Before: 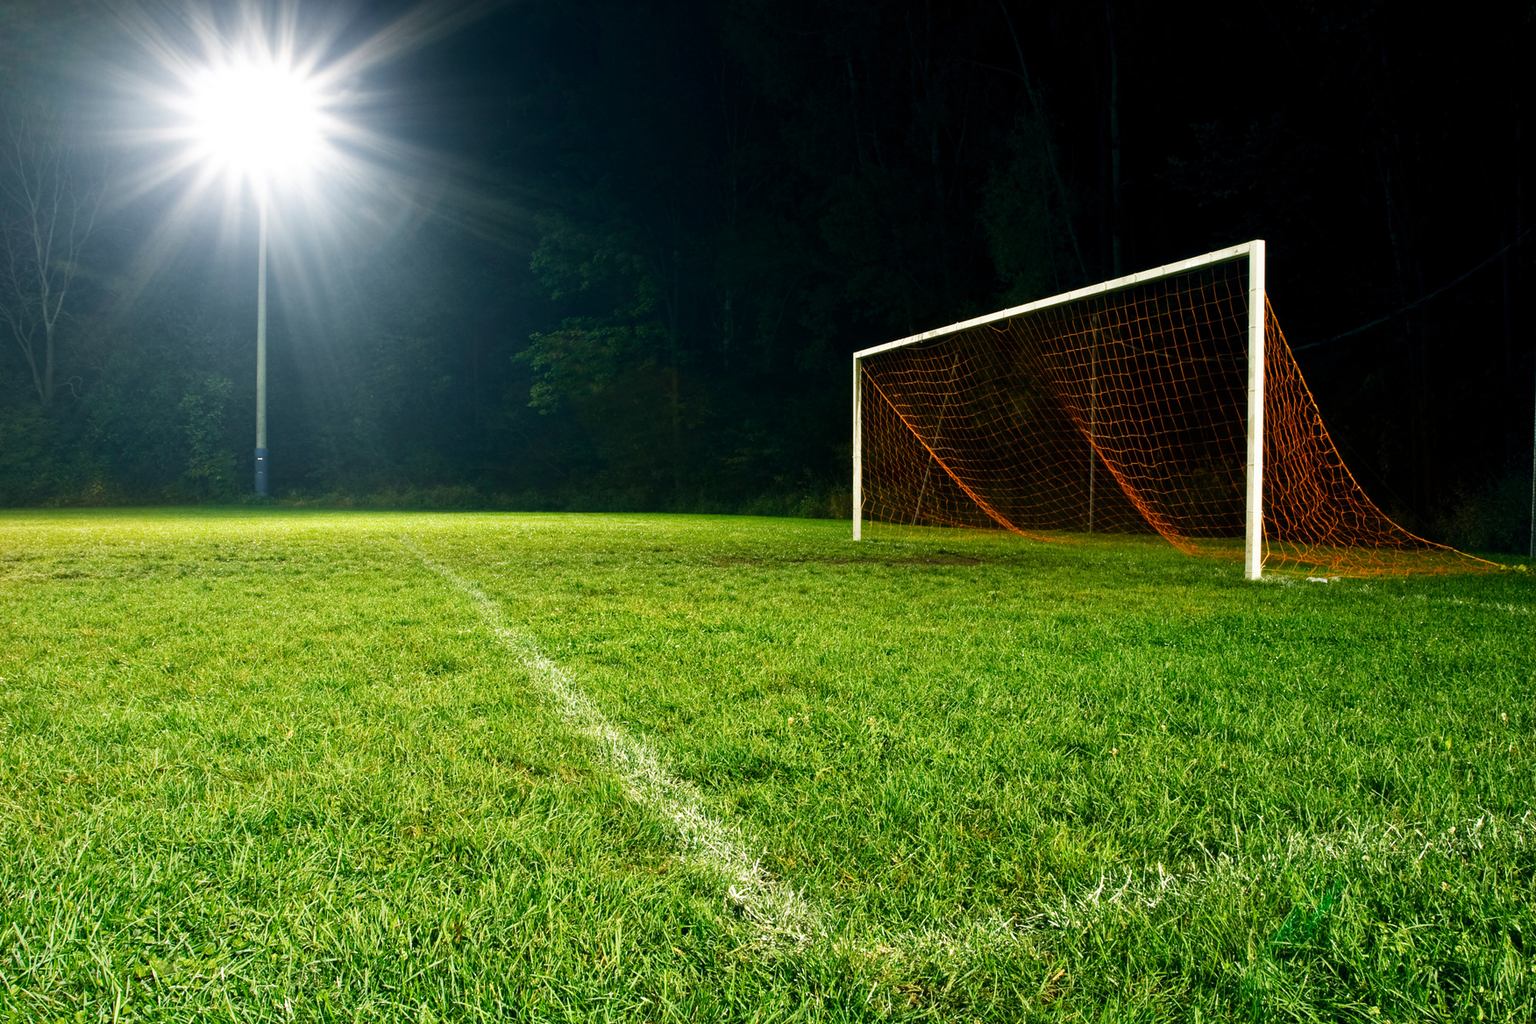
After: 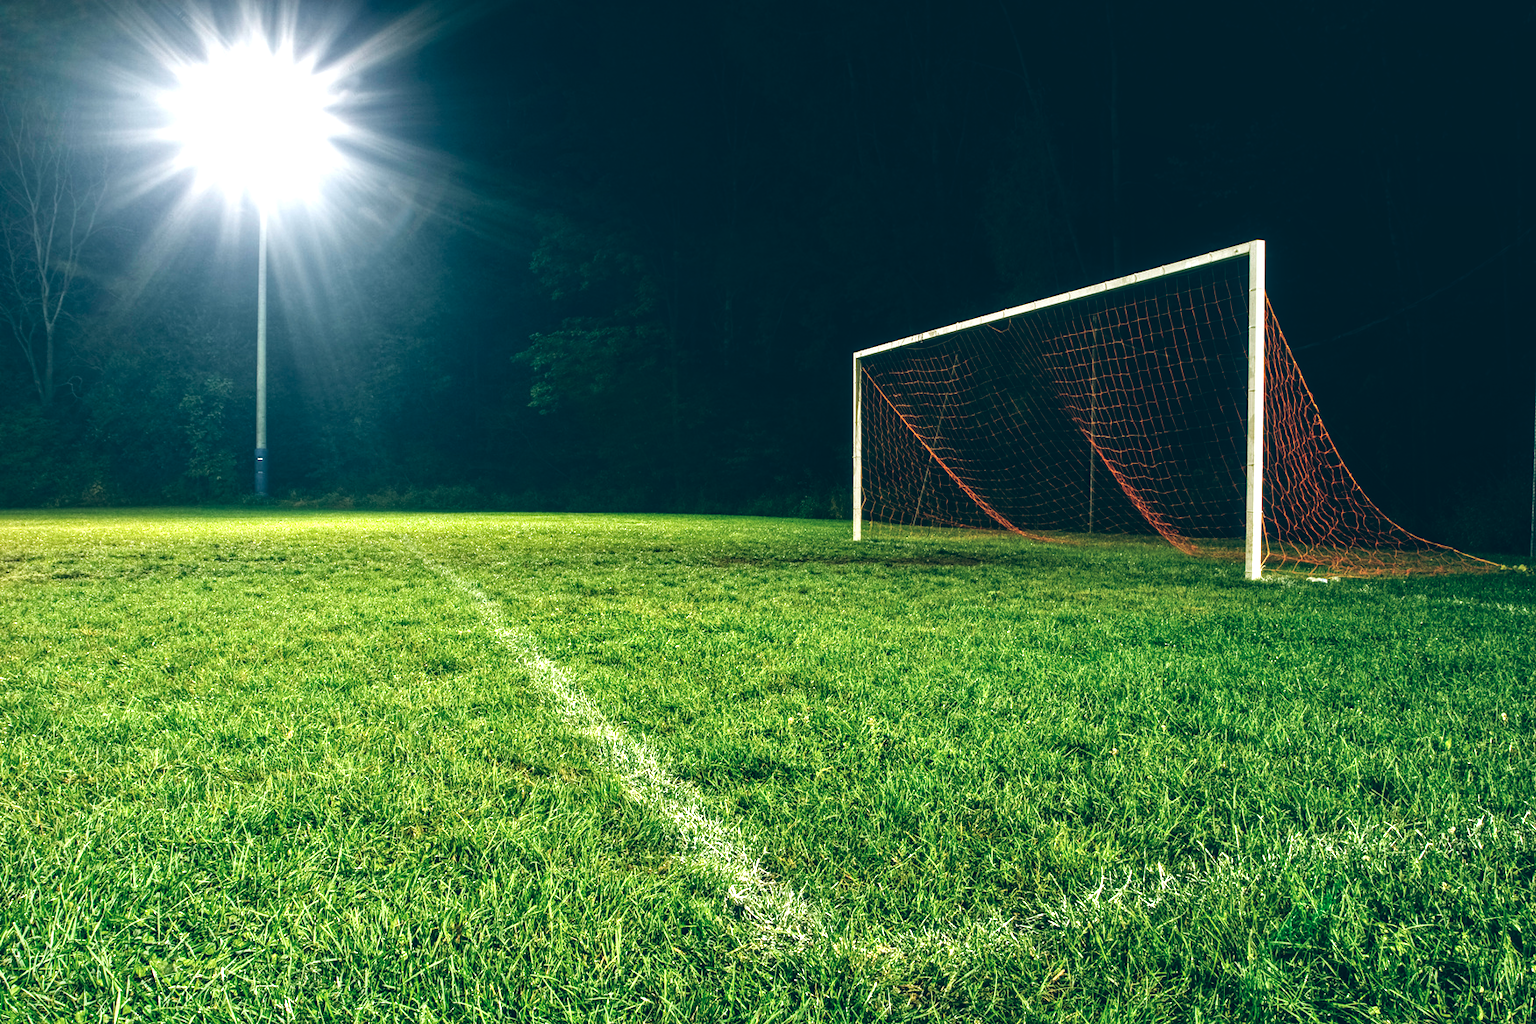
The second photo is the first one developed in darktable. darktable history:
color balance: lift [1.016, 0.983, 1, 1.017], gamma [0.958, 1, 1, 1], gain [0.981, 1.007, 0.993, 1.002], input saturation 118.26%, contrast 13.43%, contrast fulcrum 21.62%, output saturation 82.76%
local contrast: detail 144%
